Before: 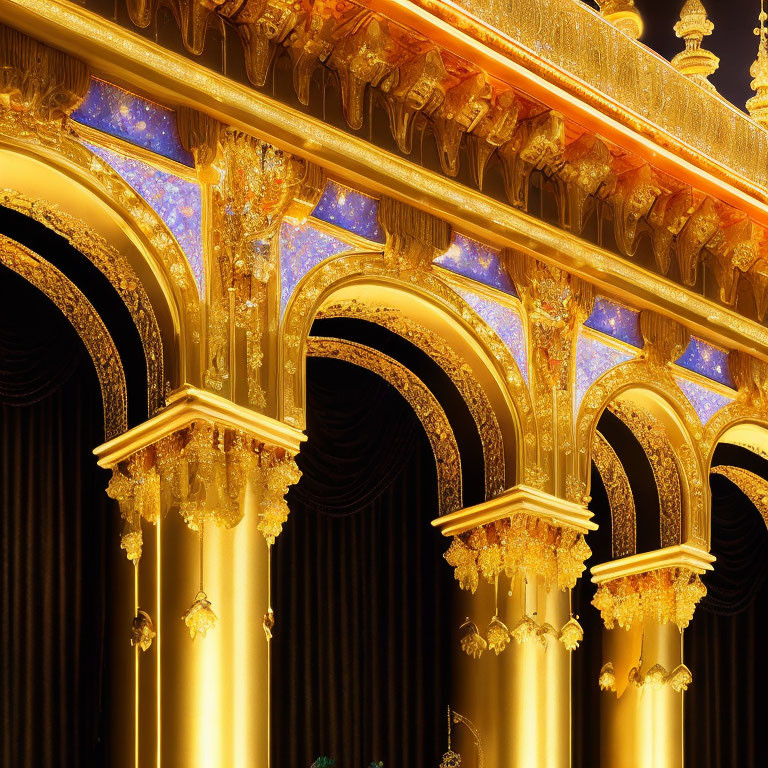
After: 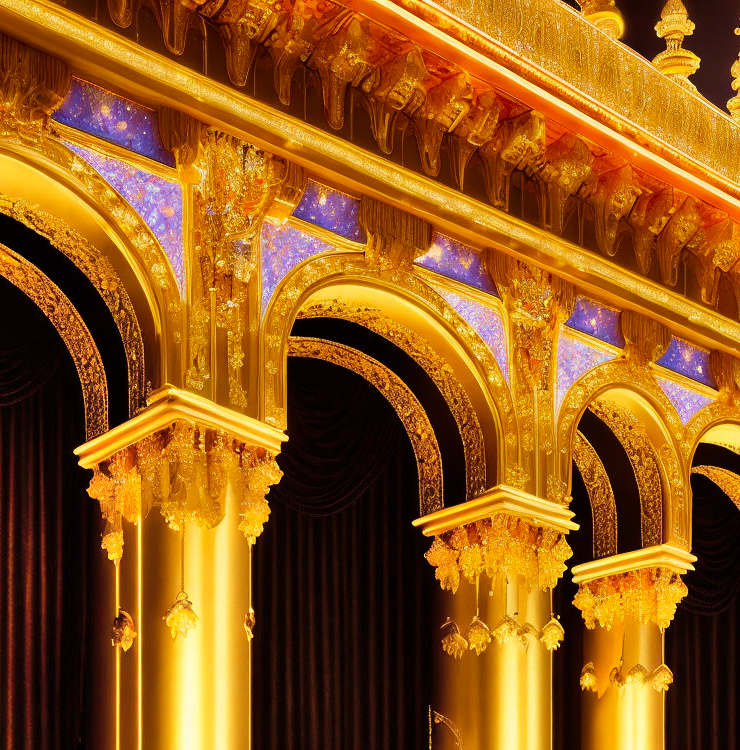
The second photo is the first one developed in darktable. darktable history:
rgb levels: mode RGB, independent channels, levels [[0, 0.5, 1], [0, 0.521, 1], [0, 0.536, 1]]
shadows and highlights: shadows 75, highlights -25, soften with gaussian
velvia: on, module defaults
crop and rotate: left 2.536%, right 1.107%, bottom 2.246%
